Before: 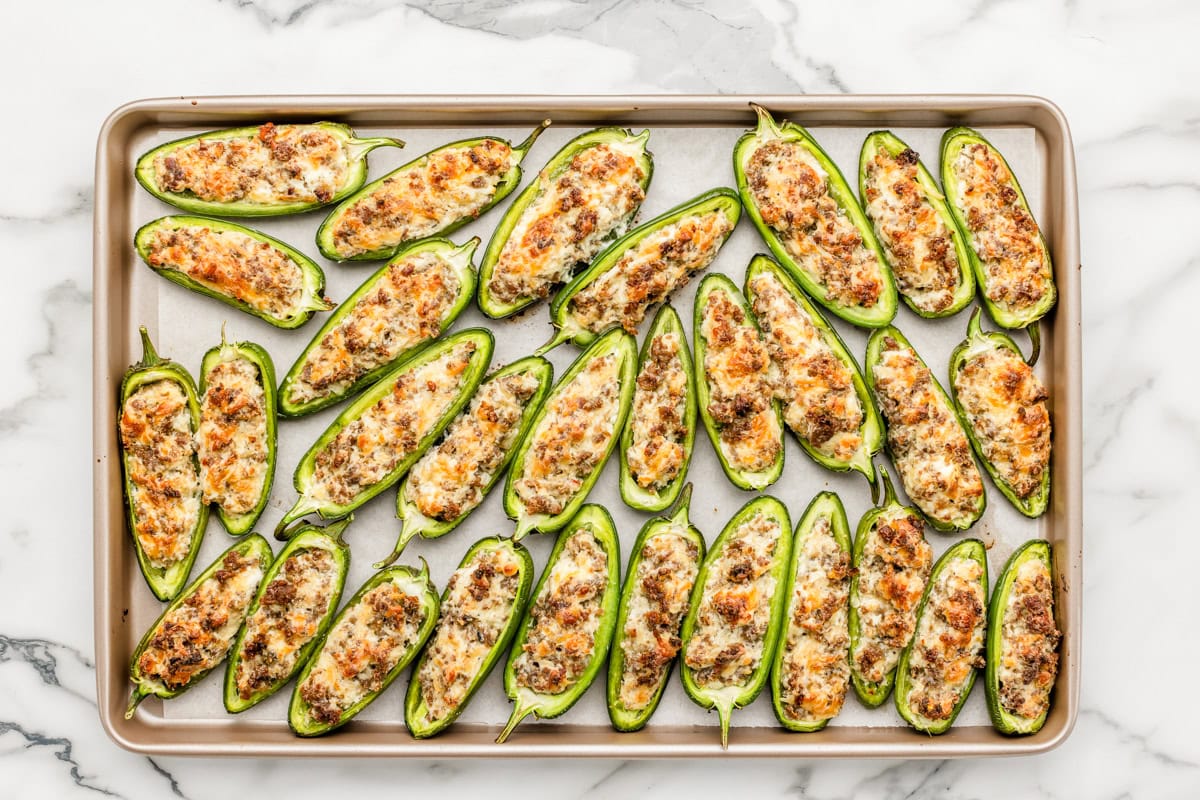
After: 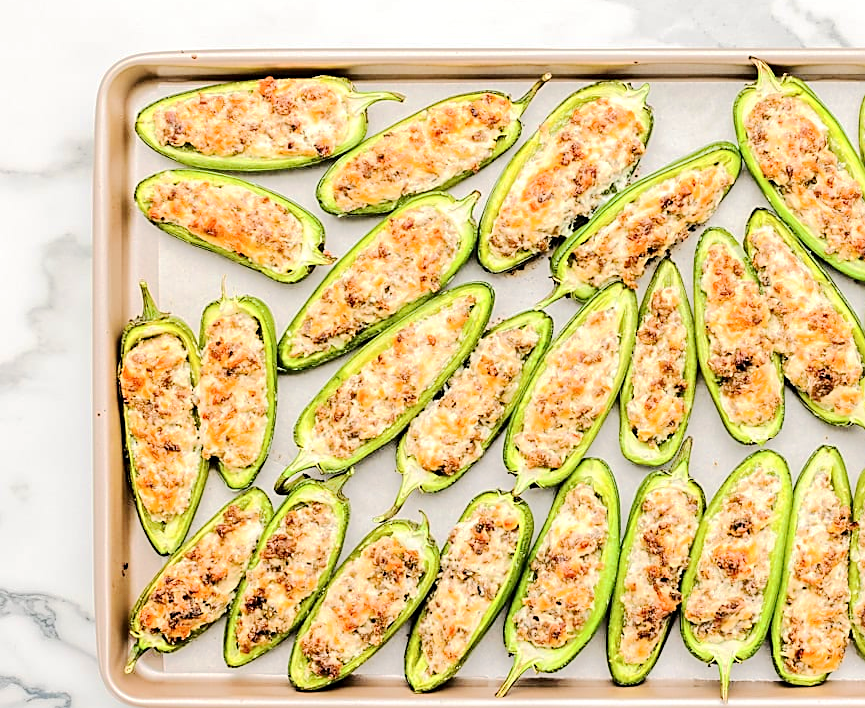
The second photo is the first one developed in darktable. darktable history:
tone equalizer: -7 EV 0.153 EV, -6 EV 0.622 EV, -5 EV 1.17 EV, -4 EV 1.34 EV, -3 EV 1.15 EV, -2 EV 0.6 EV, -1 EV 0.157 EV, edges refinement/feathering 500, mask exposure compensation -1.57 EV, preserve details no
sharpen: on, module defaults
base curve: curves: ch0 [(0, 0) (0.235, 0.266) (0.503, 0.496) (0.786, 0.72) (1, 1)], preserve colors none
crop: top 5.753%, right 27.884%, bottom 5.522%
